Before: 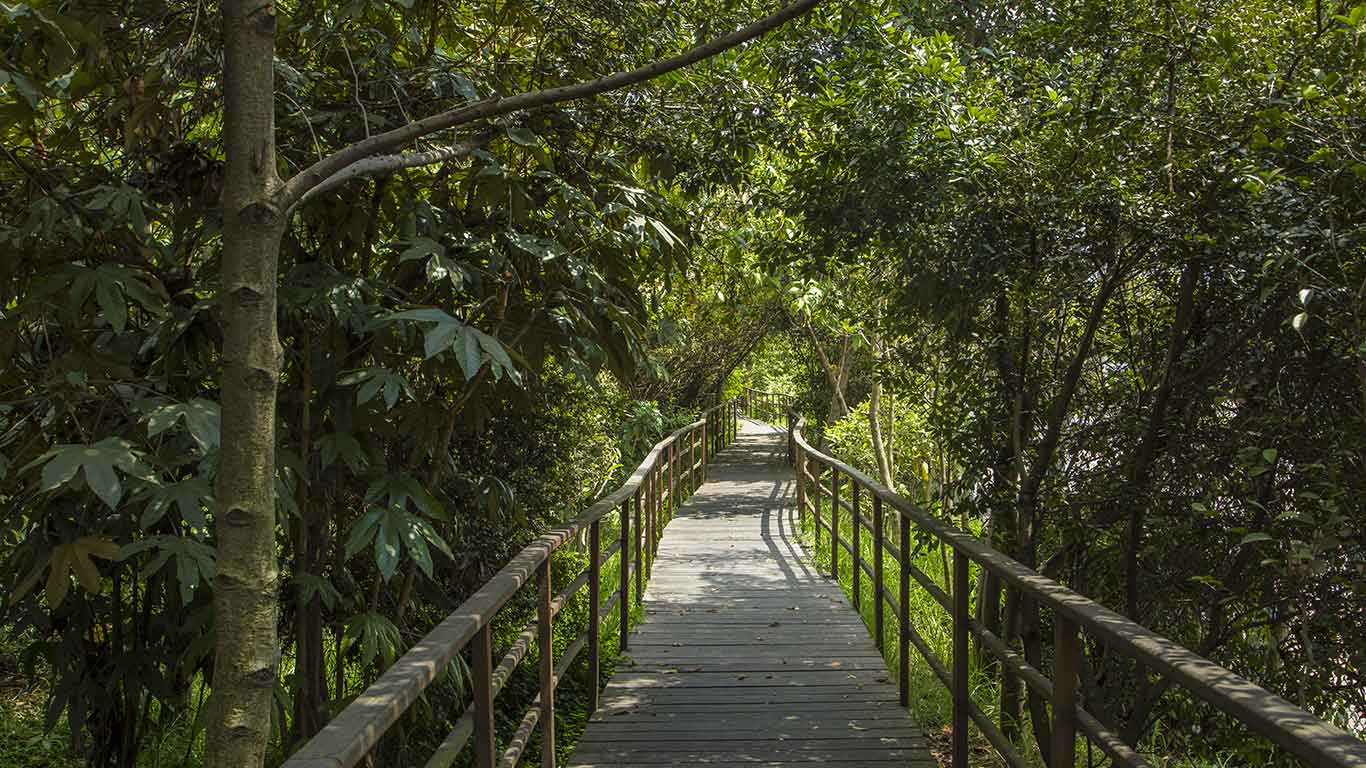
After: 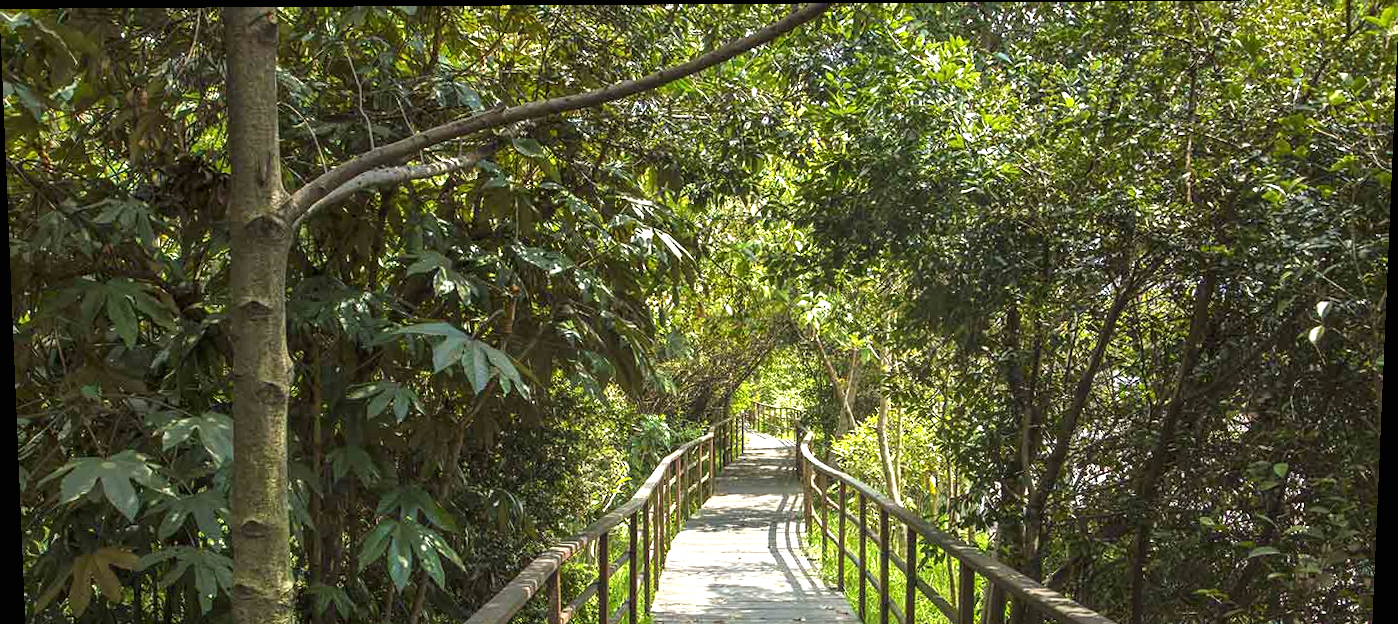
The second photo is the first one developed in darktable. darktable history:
crop: bottom 19.644%
exposure: black level correction 0, exposure 1 EV, compensate exposure bias true, compensate highlight preservation false
rotate and perspective: lens shift (vertical) 0.048, lens shift (horizontal) -0.024, automatic cropping off
